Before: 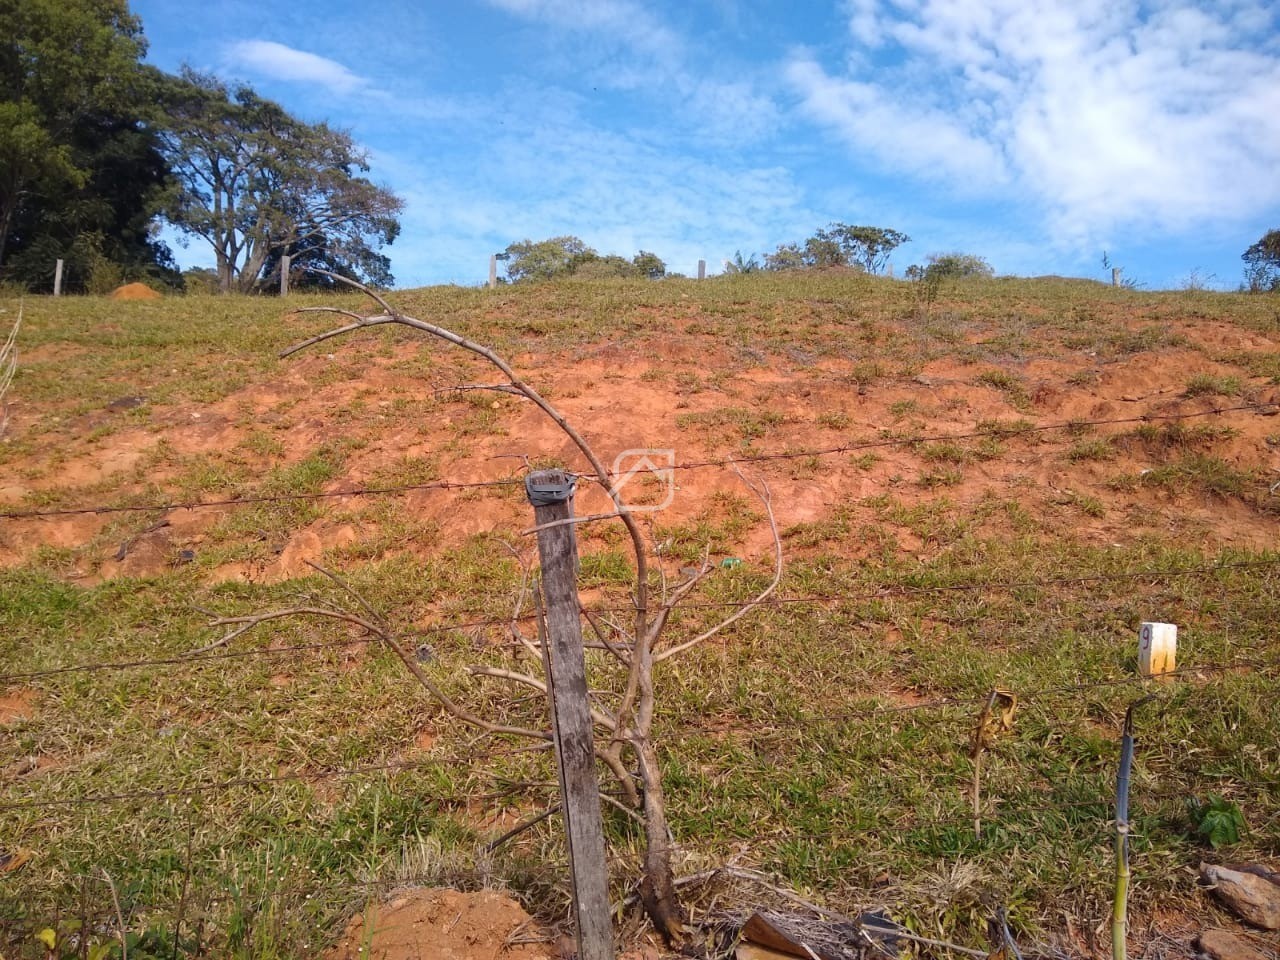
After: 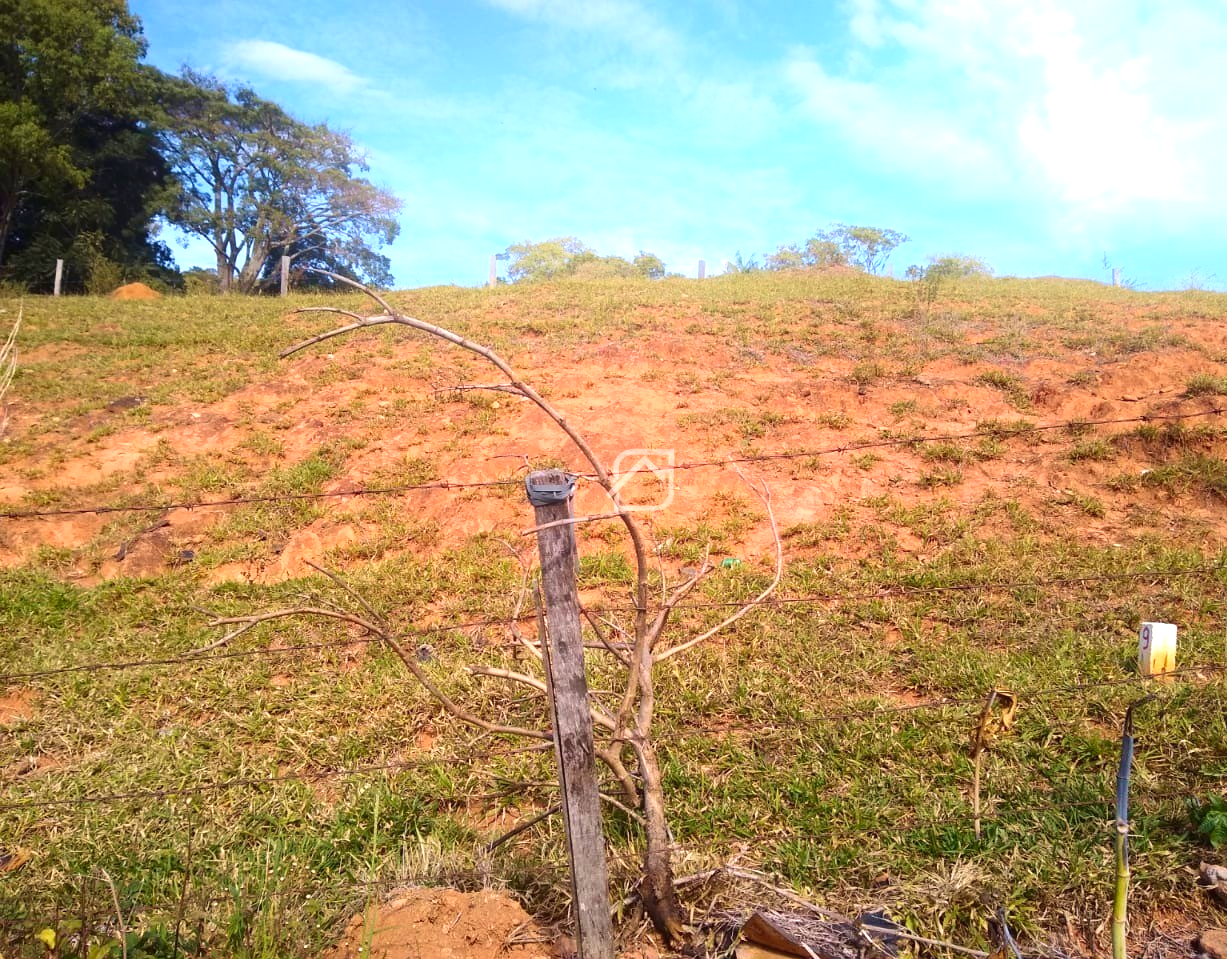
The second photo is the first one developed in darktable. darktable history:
tone equalizer: on, module defaults
bloom: size 16%, threshold 98%, strength 20%
crop: right 4.126%, bottom 0.031%
velvia: on, module defaults
contrast brightness saturation: contrast 0.15, brightness -0.01, saturation 0.1
exposure: black level correction 0.001, exposure 0.5 EV, compensate exposure bias true, compensate highlight preservation false
